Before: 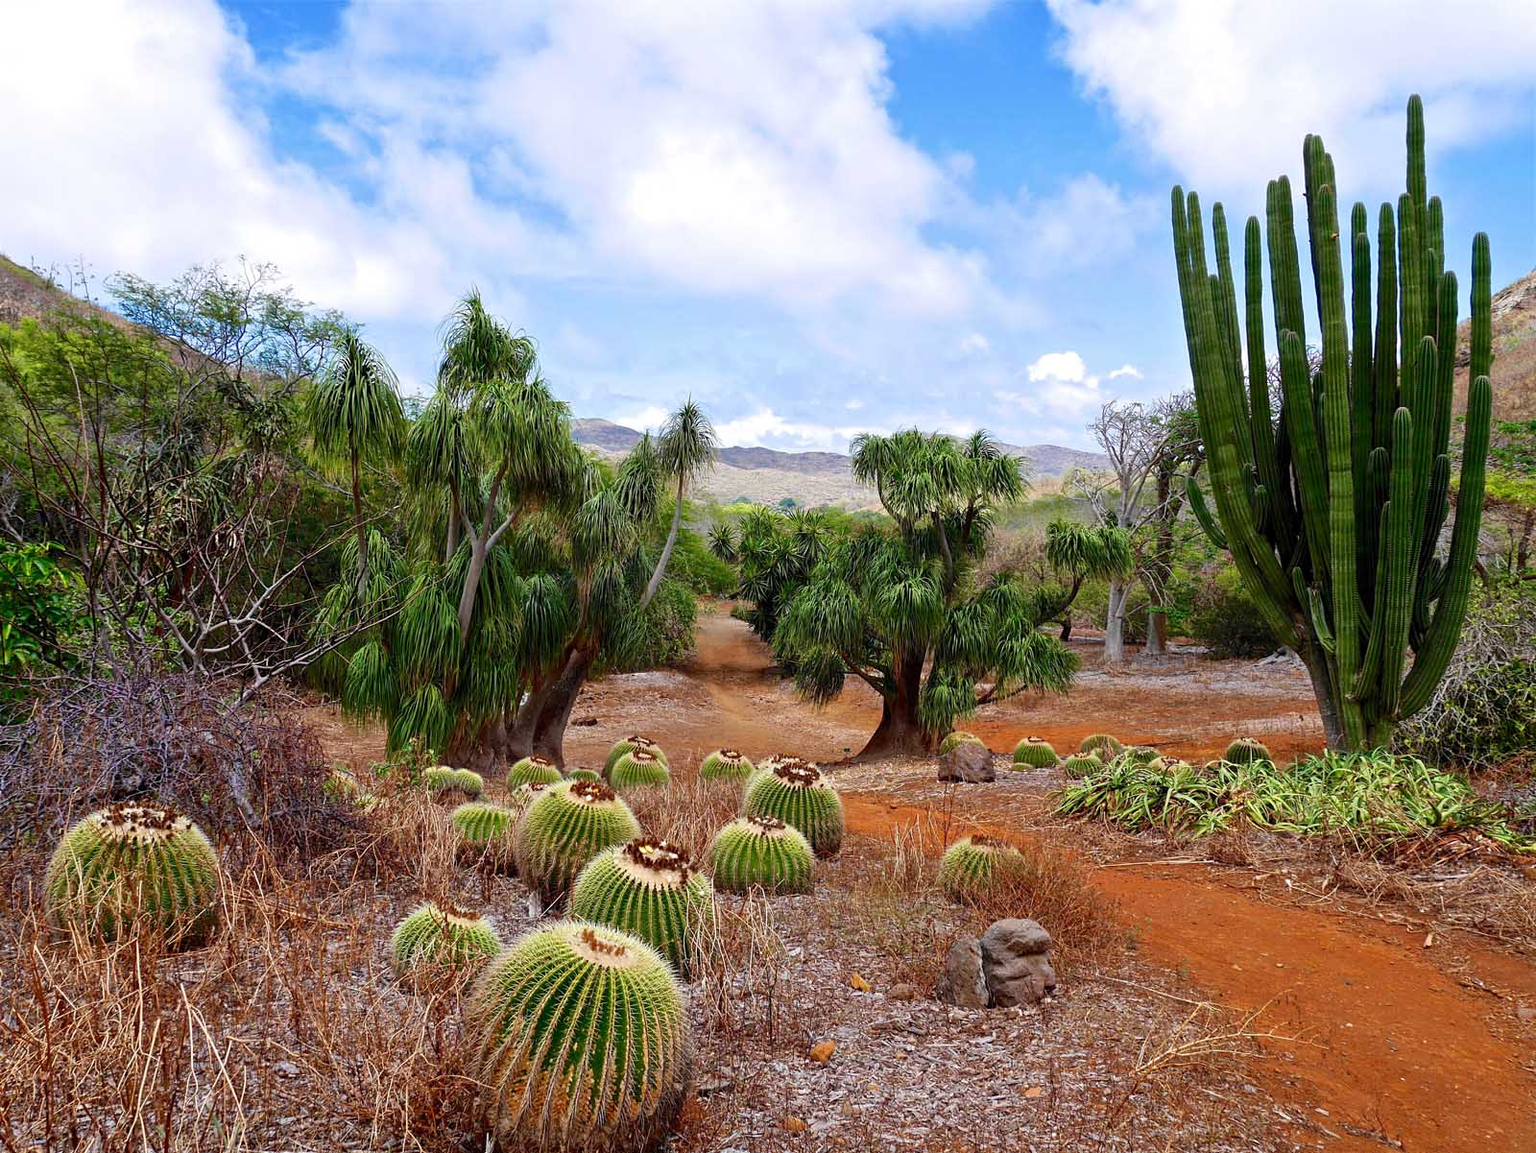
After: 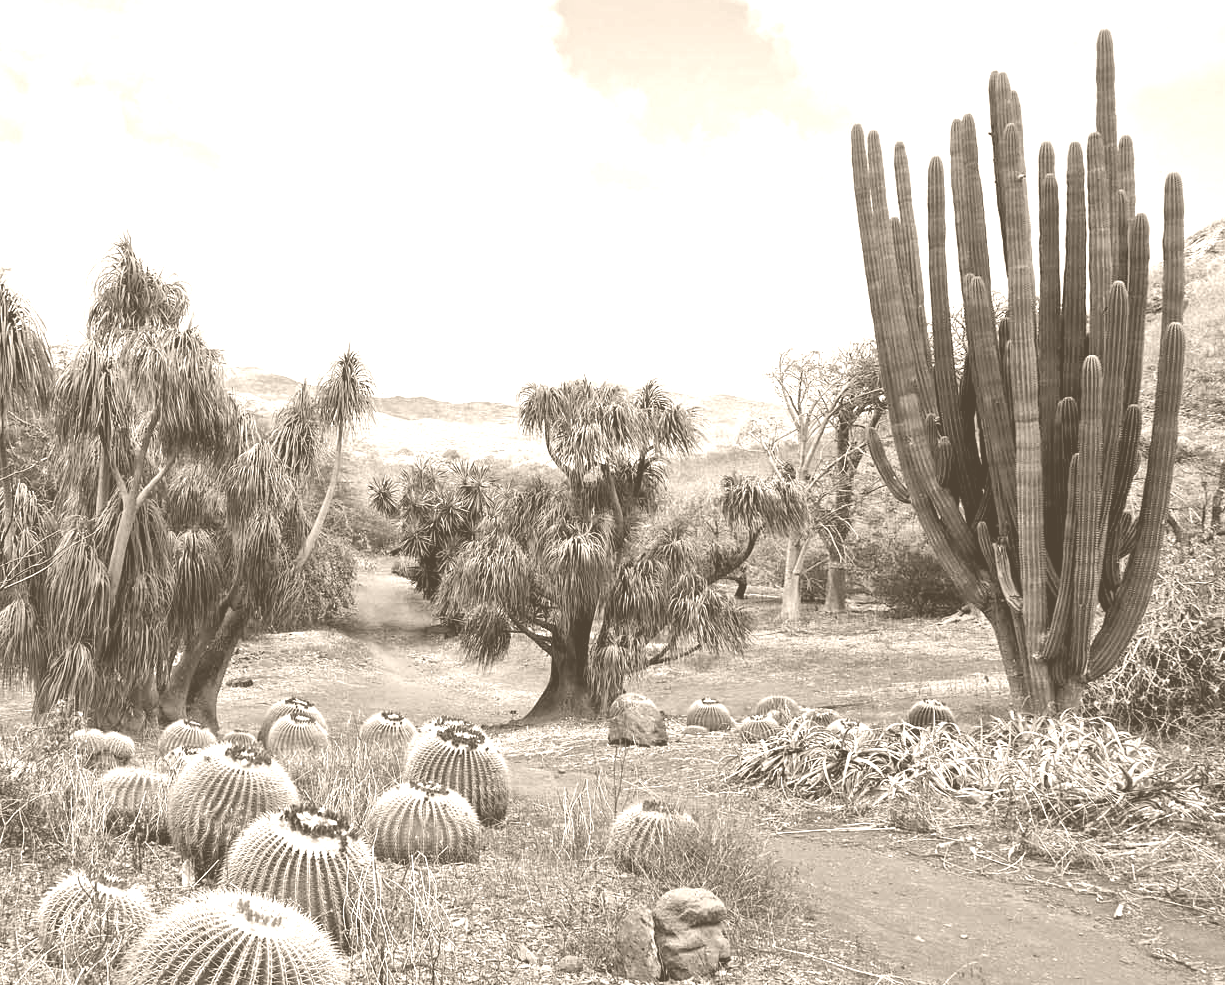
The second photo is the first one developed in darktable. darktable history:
local contrast: mode bilateral grid, contrast 20, coarseness 50, detail 120%, midtone range 0.2
colorize: hue 34.49°, saturation 35.33%, source mix 100%, version 1
crop: left 23.095%, top 5.827%, bottom 11.854%
